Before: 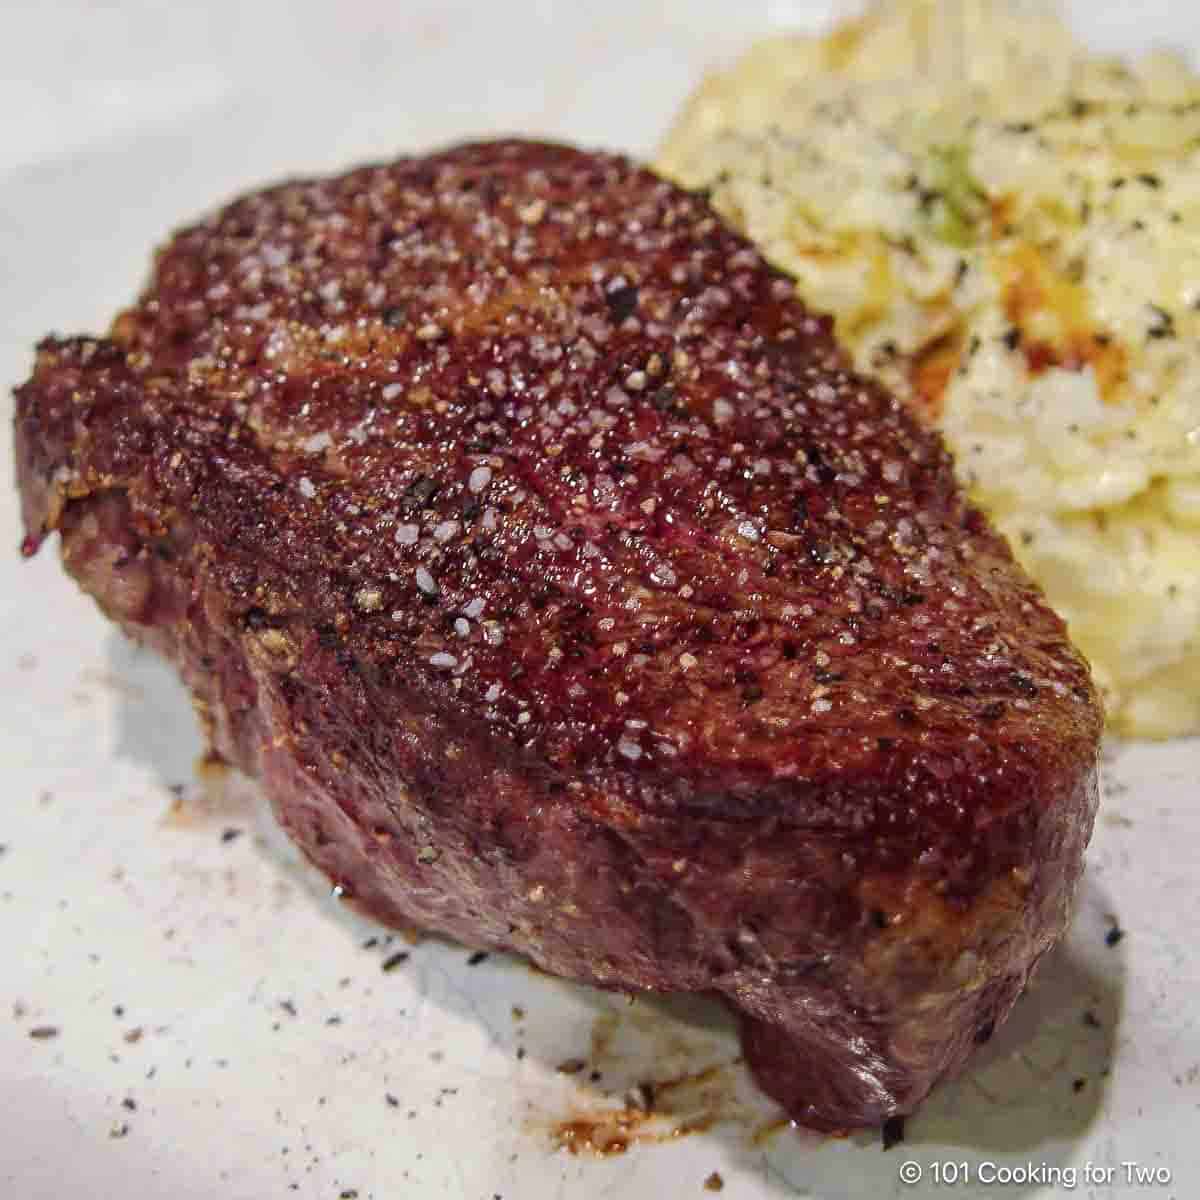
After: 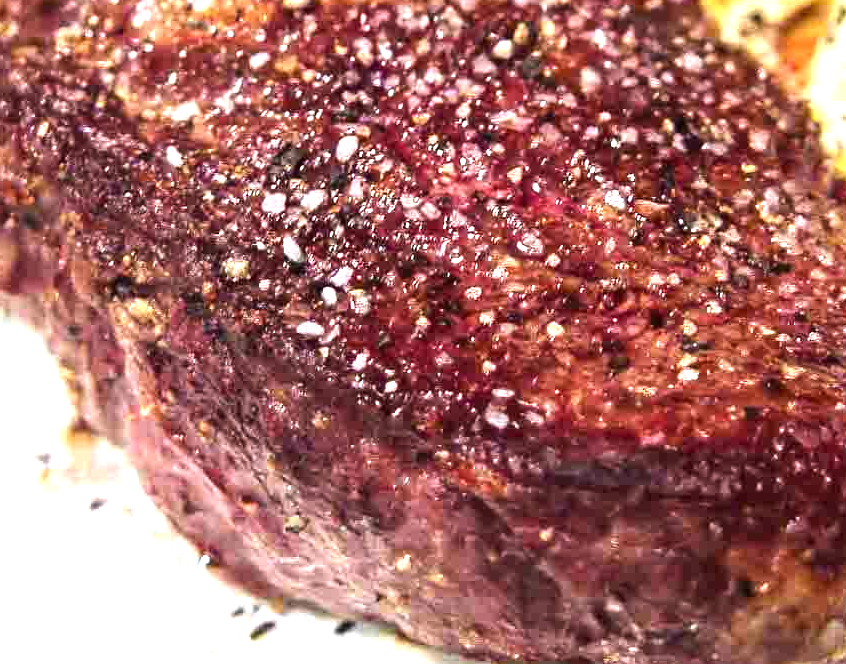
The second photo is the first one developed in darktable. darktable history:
tone equalizer: -8 EV -0.417 EV, -7 EV -0.389 EV, -6 EV -0.333 EV, -5 EV -0.222 EV, -3 EV 0.222 EV, -2 EV 0.333 EV, -1 EV 0.389 EV, +0 EV 0.417 EV, edges refinement/feathering 500, mask exposure compensation -1.57 EV, preserve details no
crop: left 11.123%, top 27.61%, right 18.3%, bottom 17.034%
exposure: black level correction 0, exposure 1.2 EV, compensate highlight preservation false
